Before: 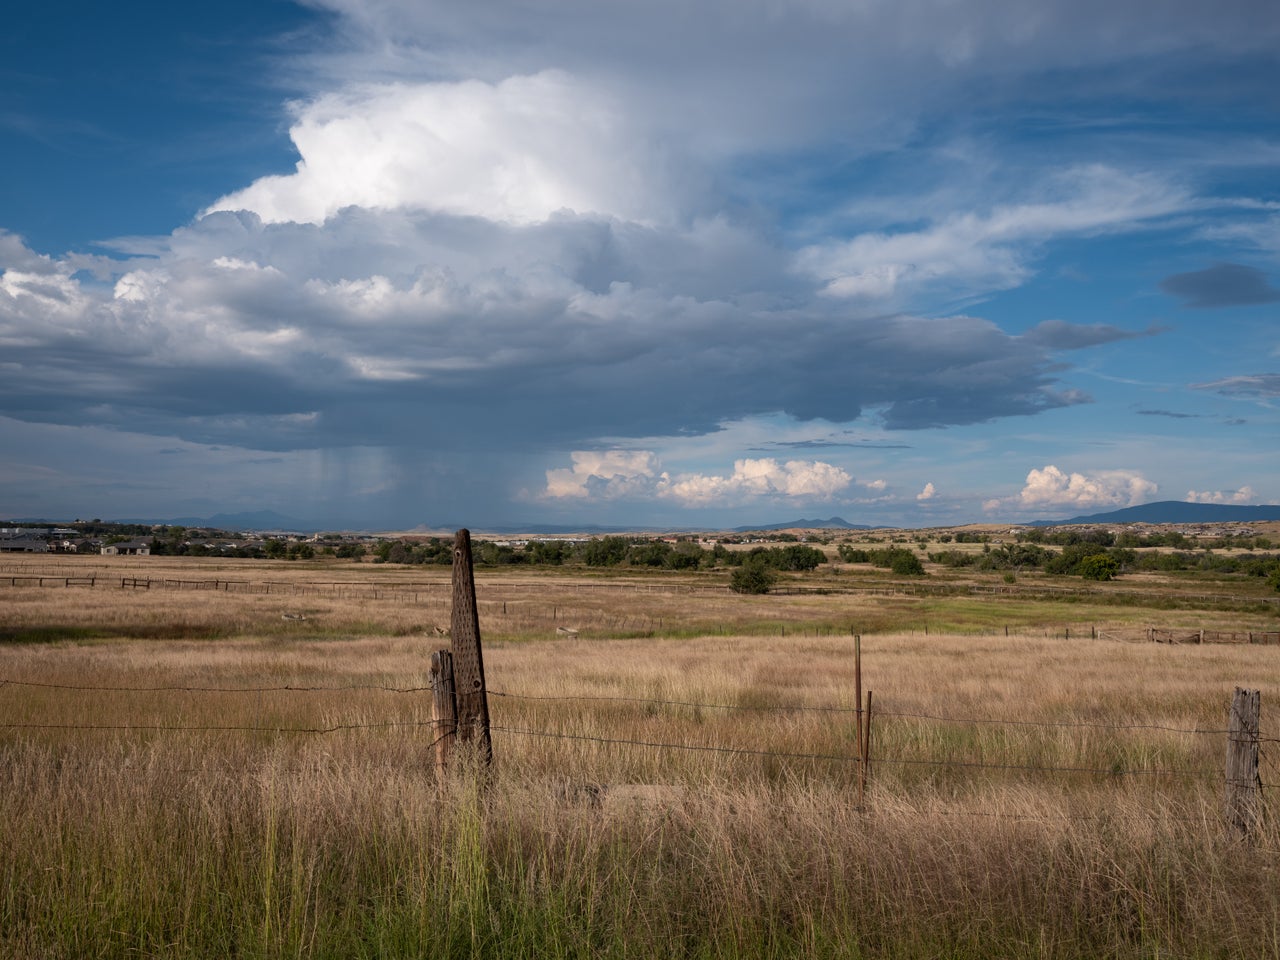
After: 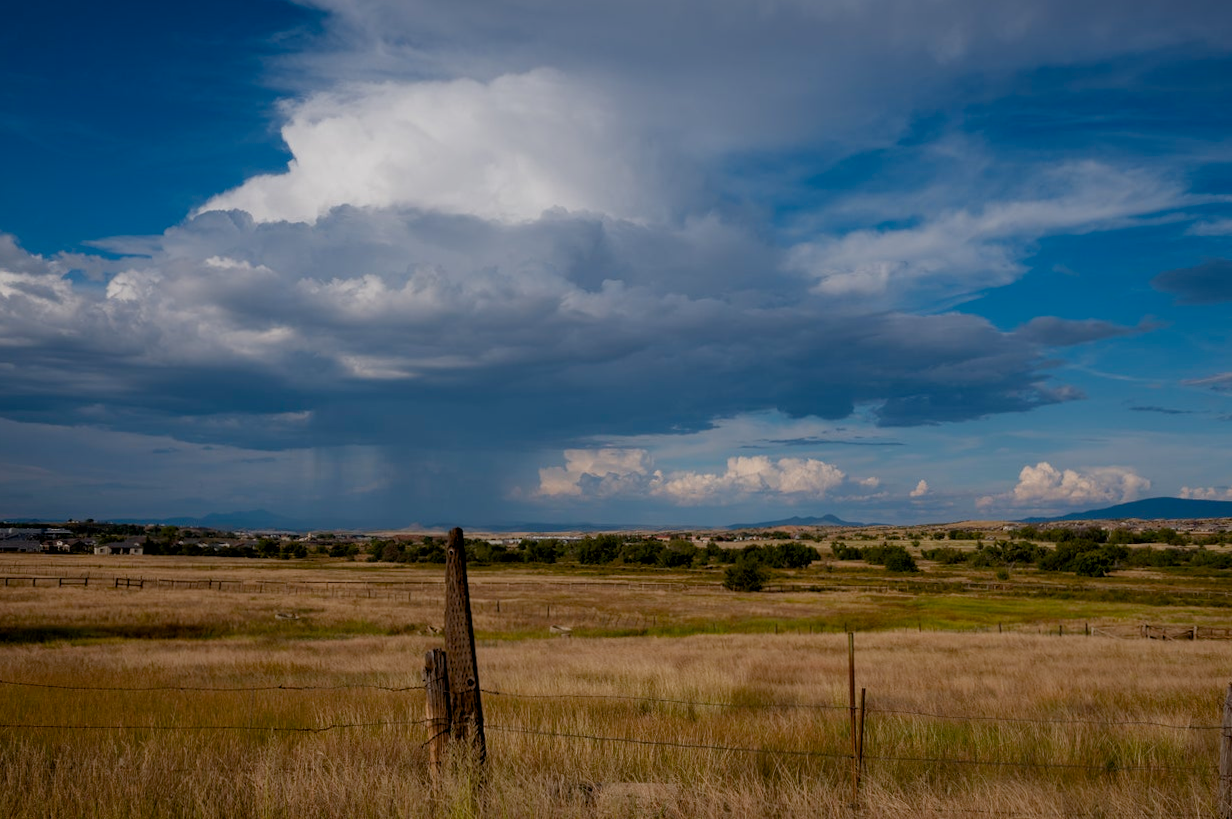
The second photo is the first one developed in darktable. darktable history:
color balance rgb: perceptual saturation grading › global saturation 34.781%, perceptual saturation grading › highlights -29.953%, perceptual saturation grading › shadows 36.147%, contrast 4.827%
exposure: black level correction 0.009, exposure -0.667 EV, compensate highlight preservation false
crop and rotate: angle 0.195°, left 0.386%, right 2.856%, bottom 14.276%
